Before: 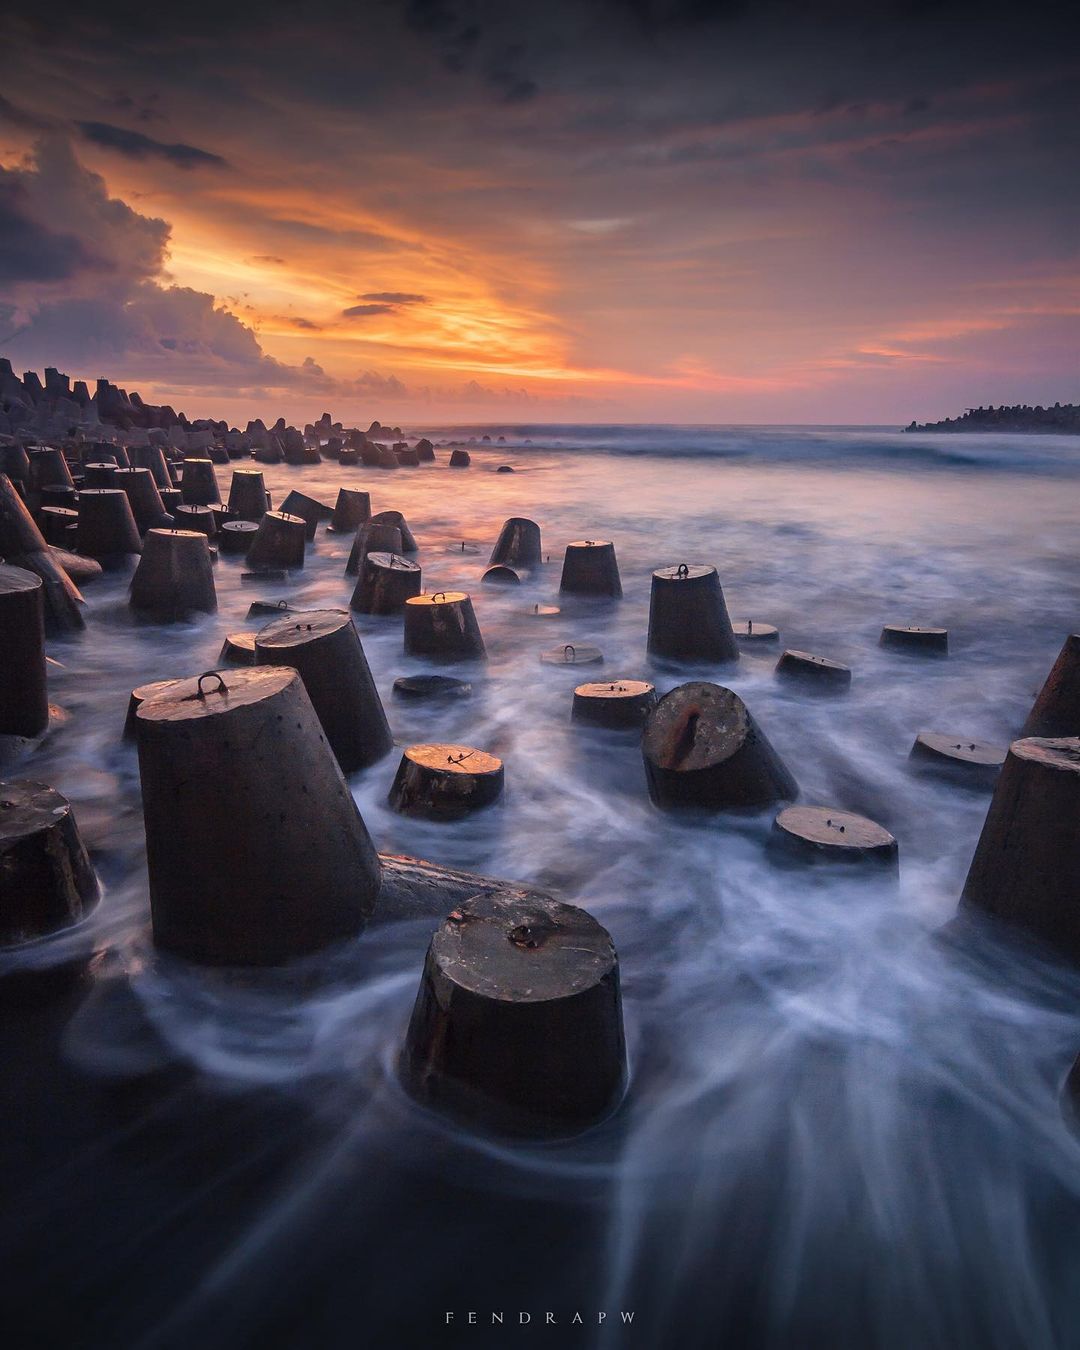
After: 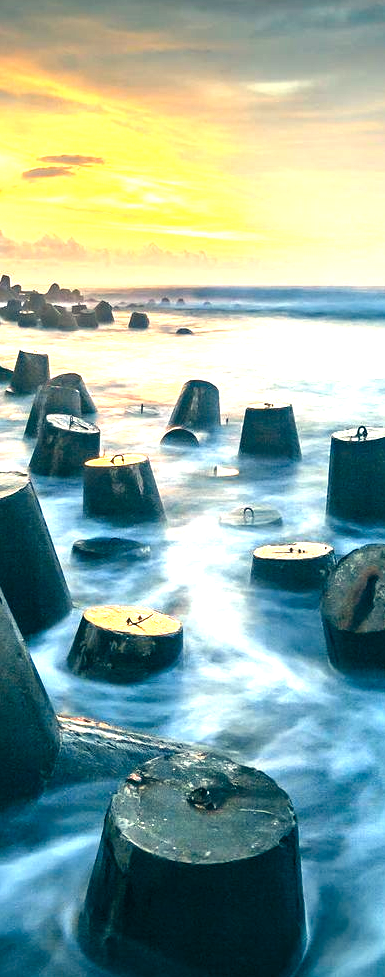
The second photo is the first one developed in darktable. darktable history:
crop and rotate: left 29.749%, top 10.28%, right 34.538%, bottom 17.344%
levels: levels [0.052, 0.496, 0.908]
exposure: black level correction 0, exposure 1.452 EV, compensate highlight preservation false
color correction: highlights a* -19.7, highlights b* 9.8, shadows a* -20.95, shadows b* -10.58
local contrast: mode bilateral grid, contrast 21, coarseness 49, detail 120%, midtone range 0.2
